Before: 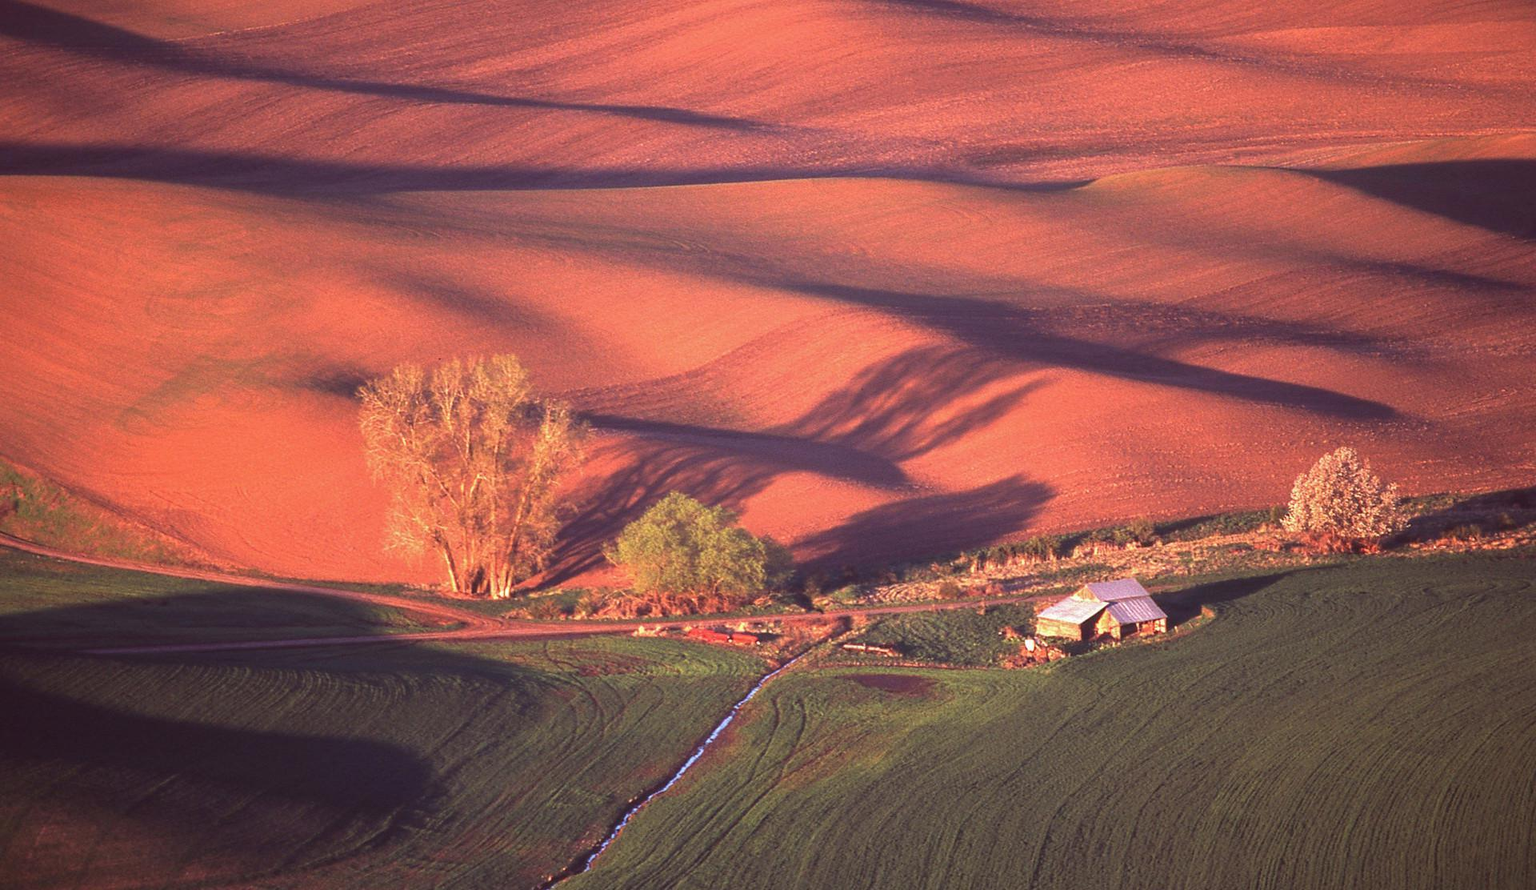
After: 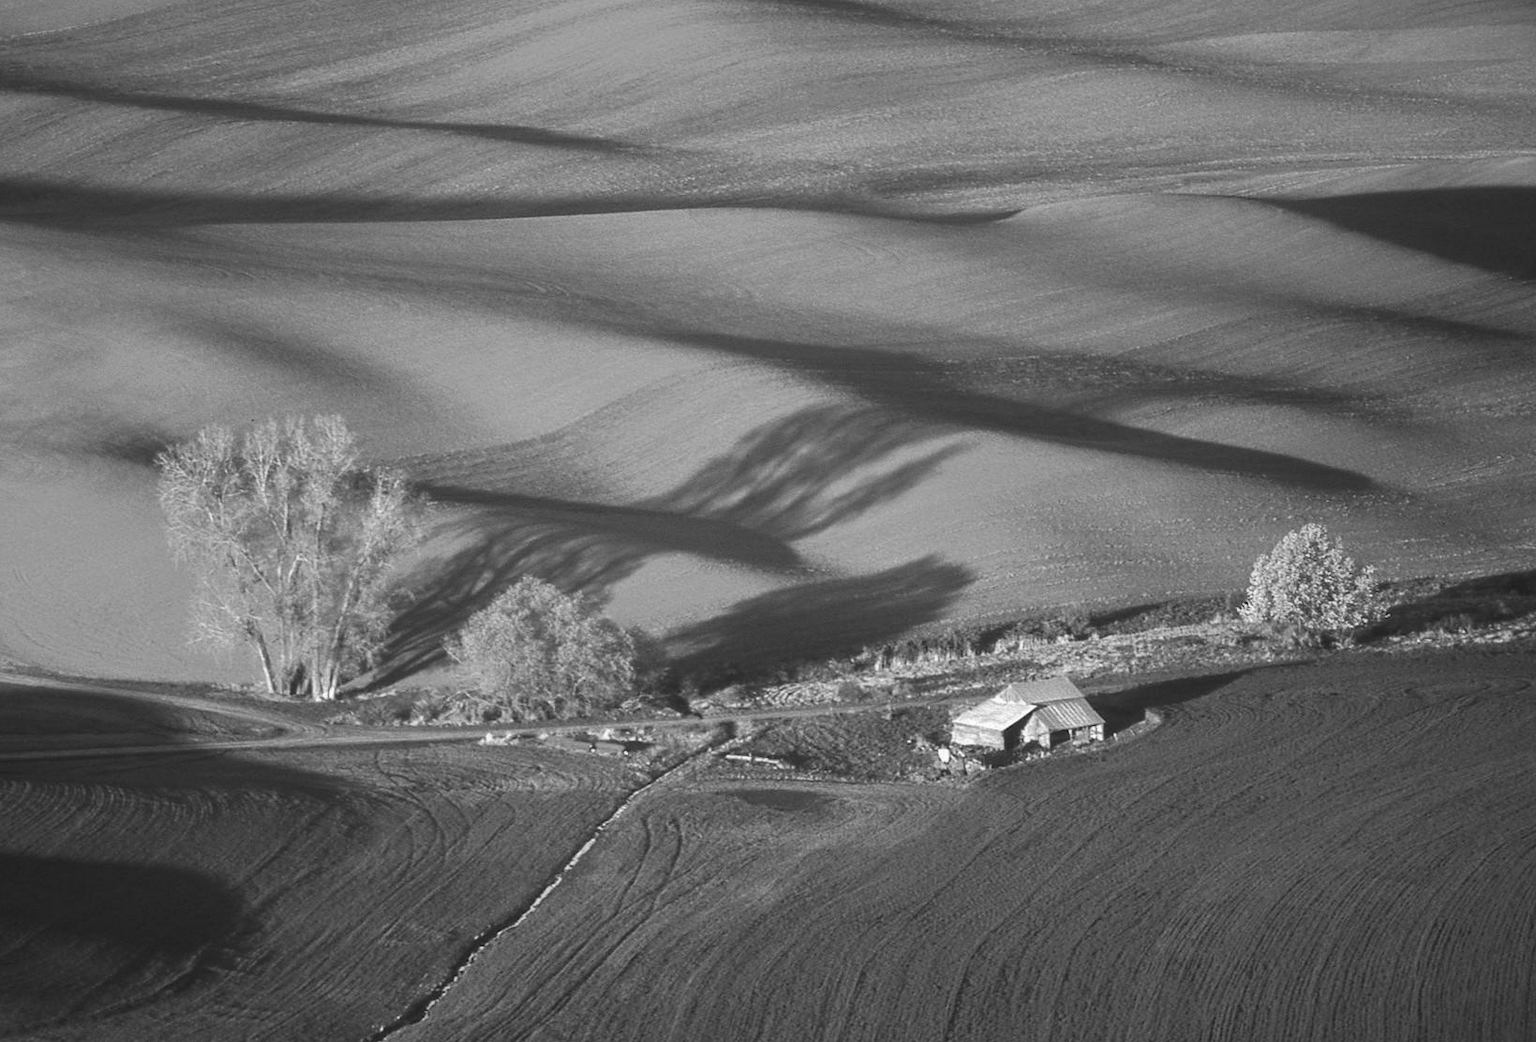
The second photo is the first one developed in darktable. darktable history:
crop and rotate: left 14.584%
monochrome: on, module defaults
